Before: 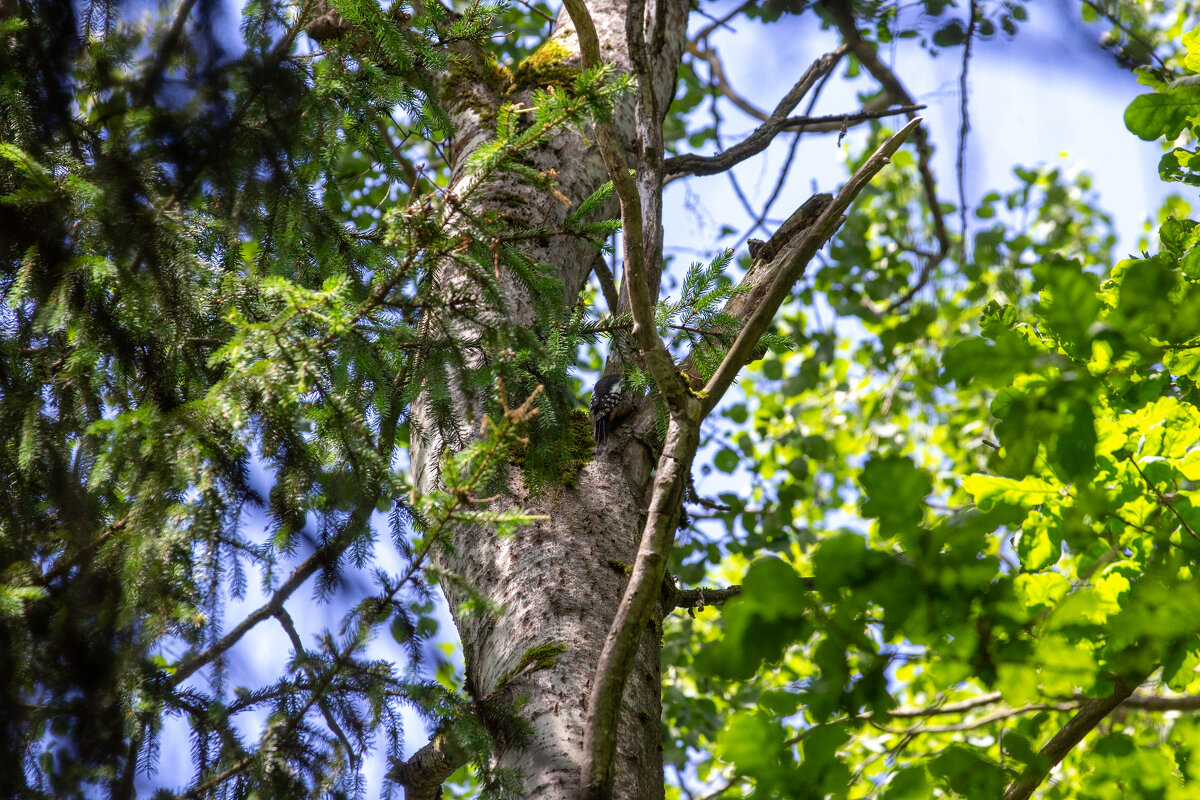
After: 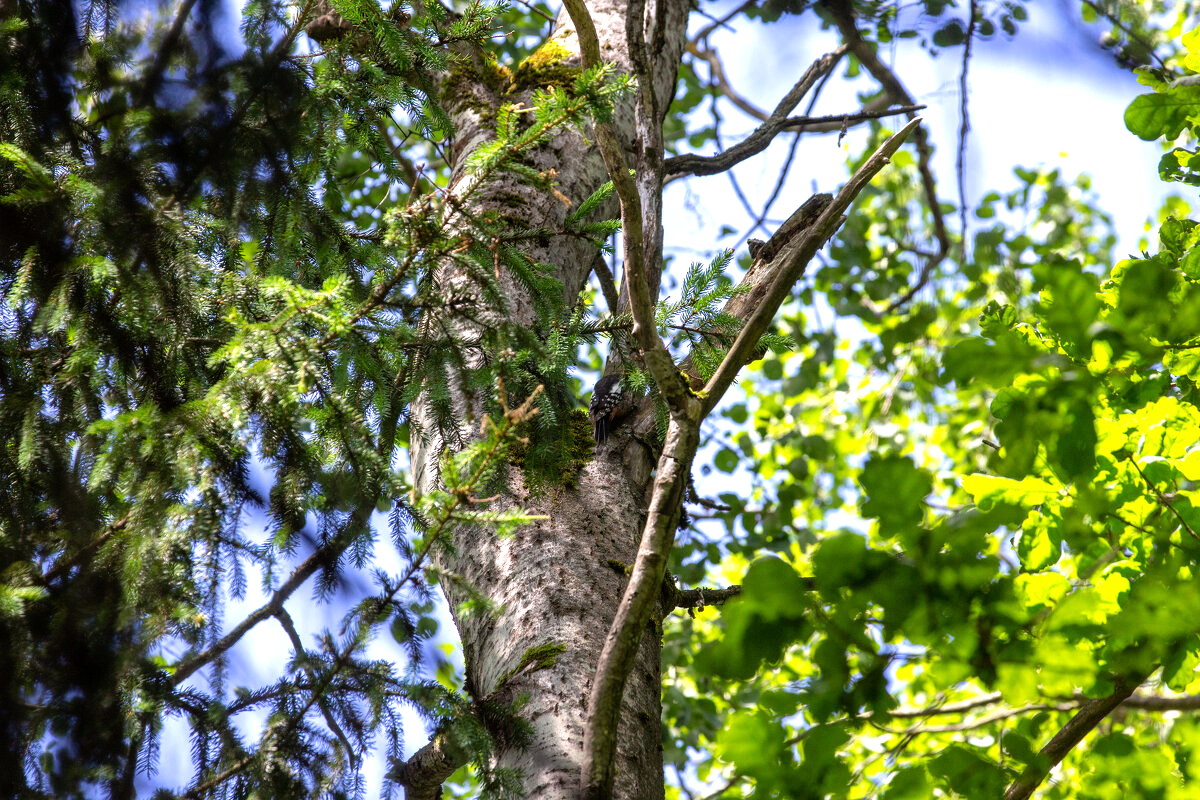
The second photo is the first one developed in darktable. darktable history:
tone equalizer: -8 EV -0.386 EV, -7 EV -0.393 EV, -6 EV -0.371 EV, -5 EV -0.23 EV, -3 EV 0.25 EV, -2 EV 0.319 EV, -1 EV 0.403 EV, +0 EV 0.441 EV
